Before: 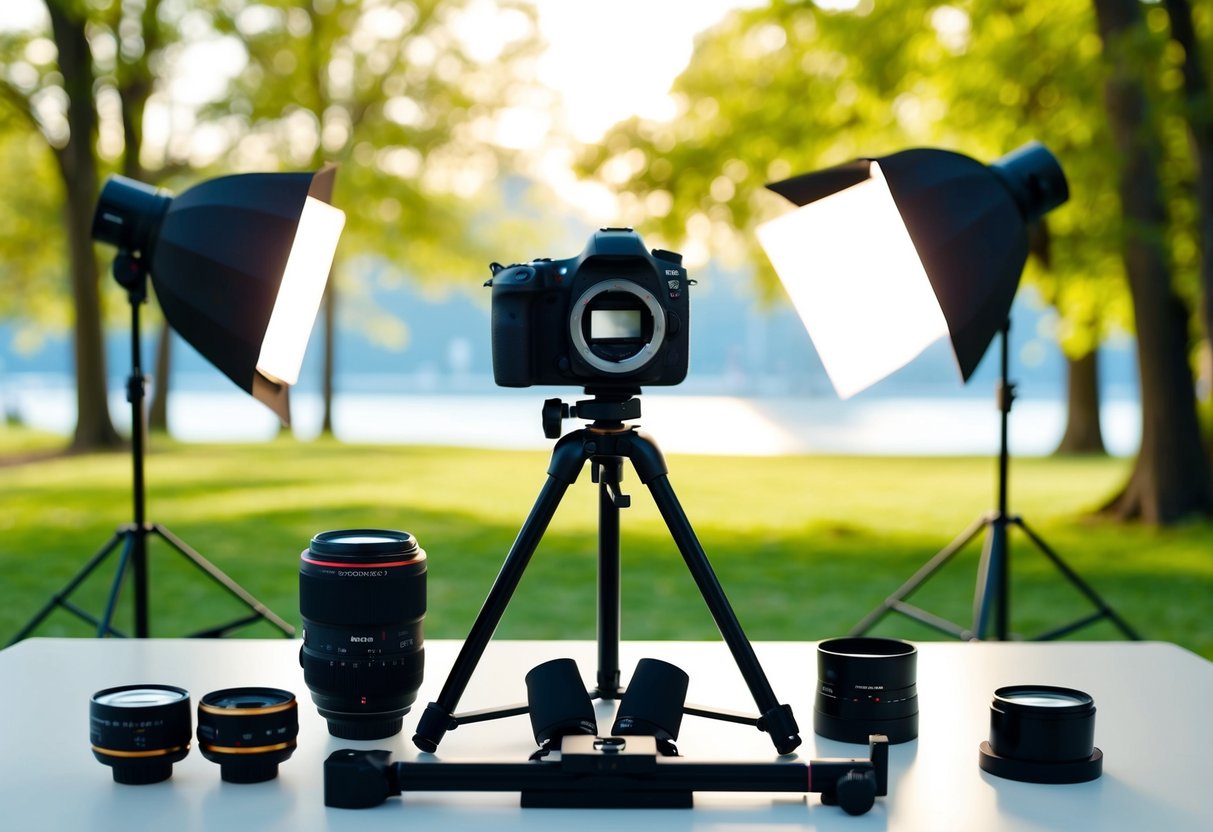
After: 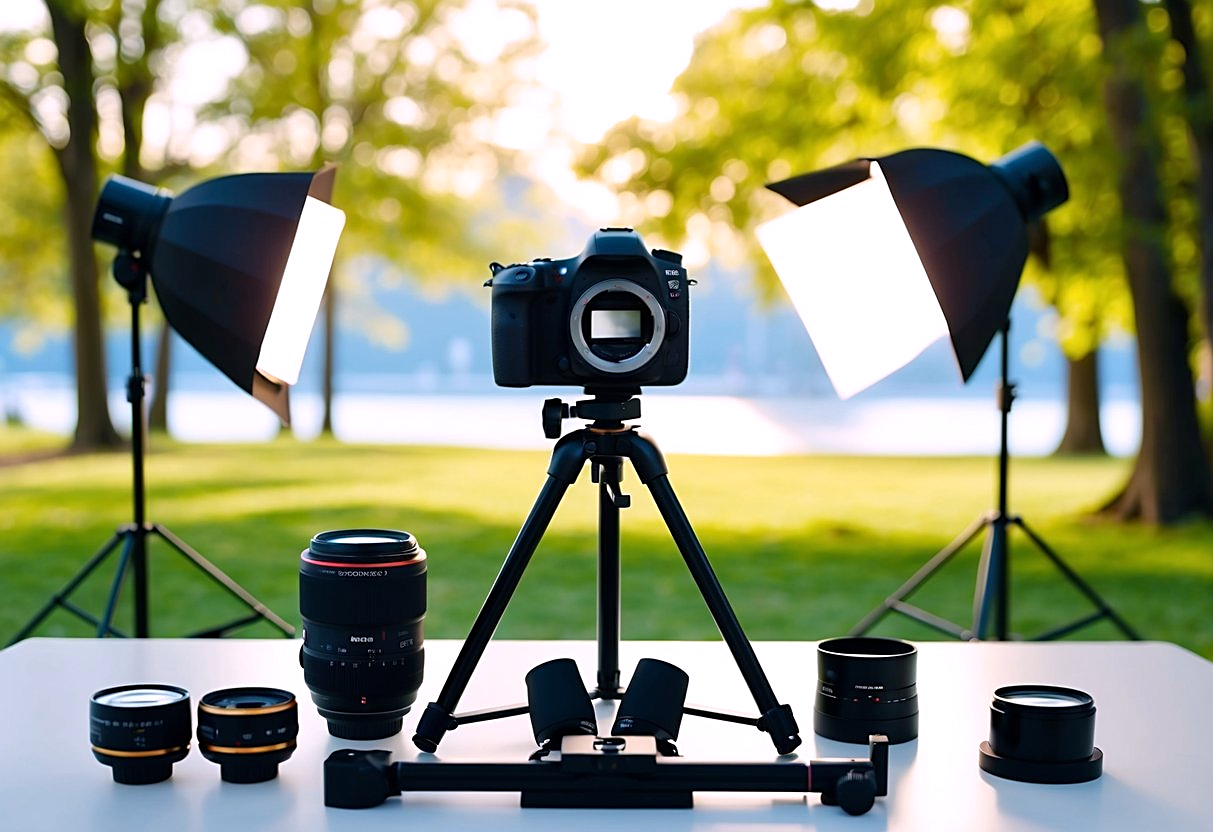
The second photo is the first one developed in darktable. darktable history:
white balance: red 1.05, blue 1.072
sharpen: on, module defaults
